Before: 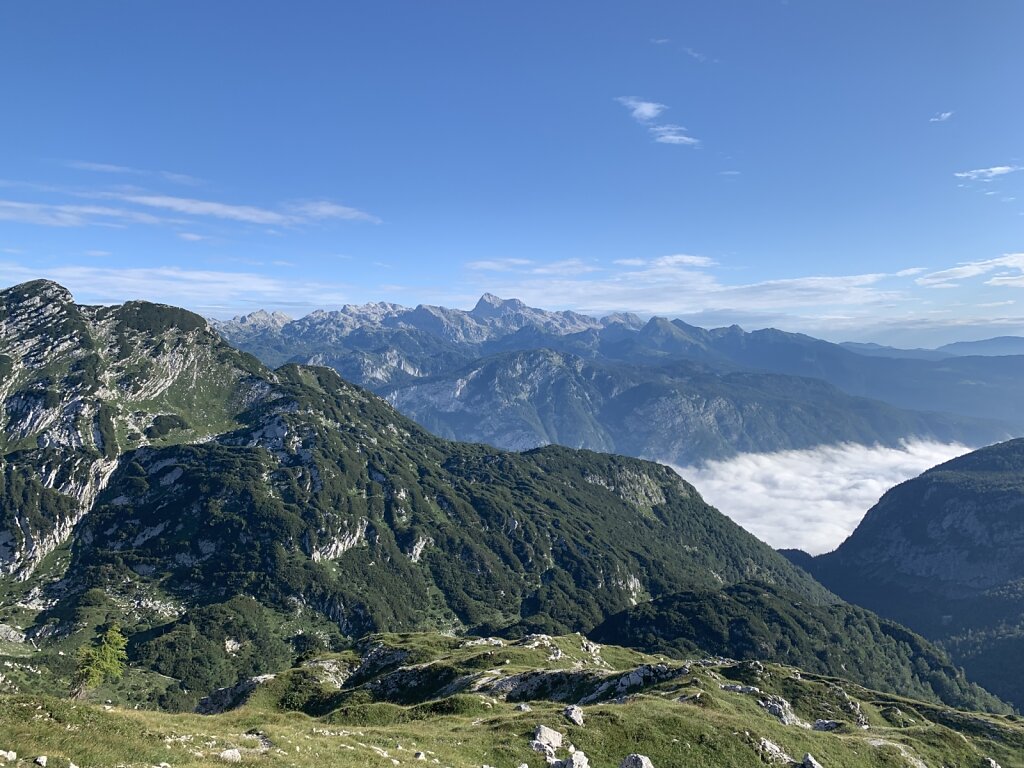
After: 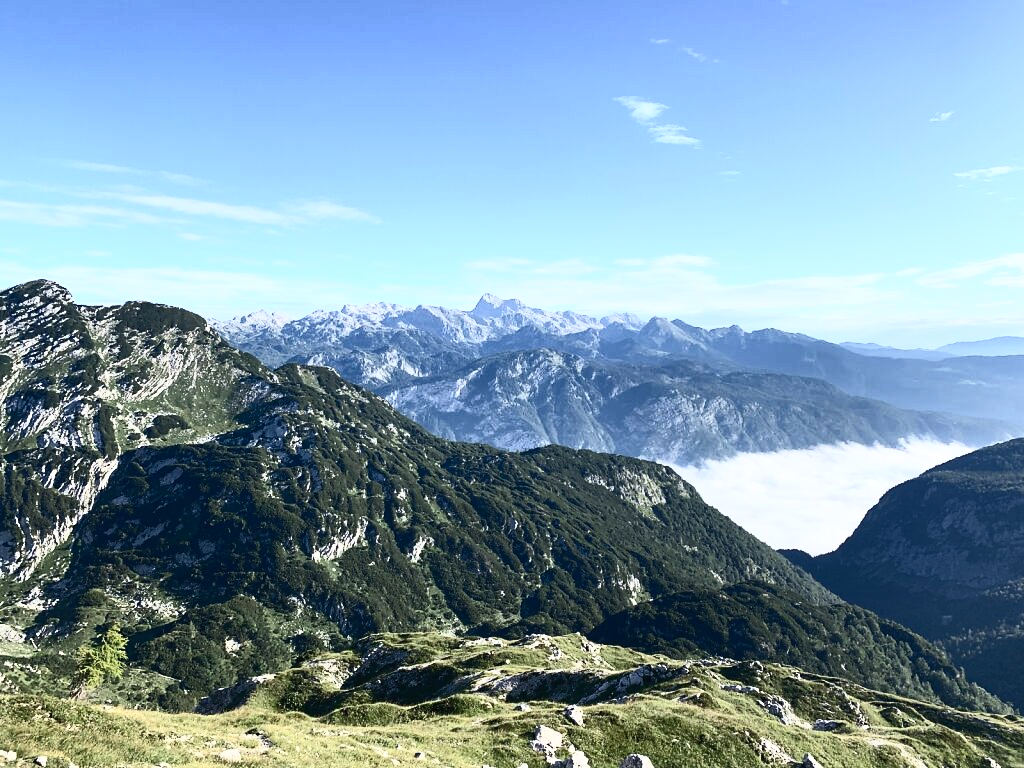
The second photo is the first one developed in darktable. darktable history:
contrast brightness saturation: contrast 0.62, brightness 0.34, saturation 0.14
sharpen: radius 5.325, amount 0.312, threshold 26.433
